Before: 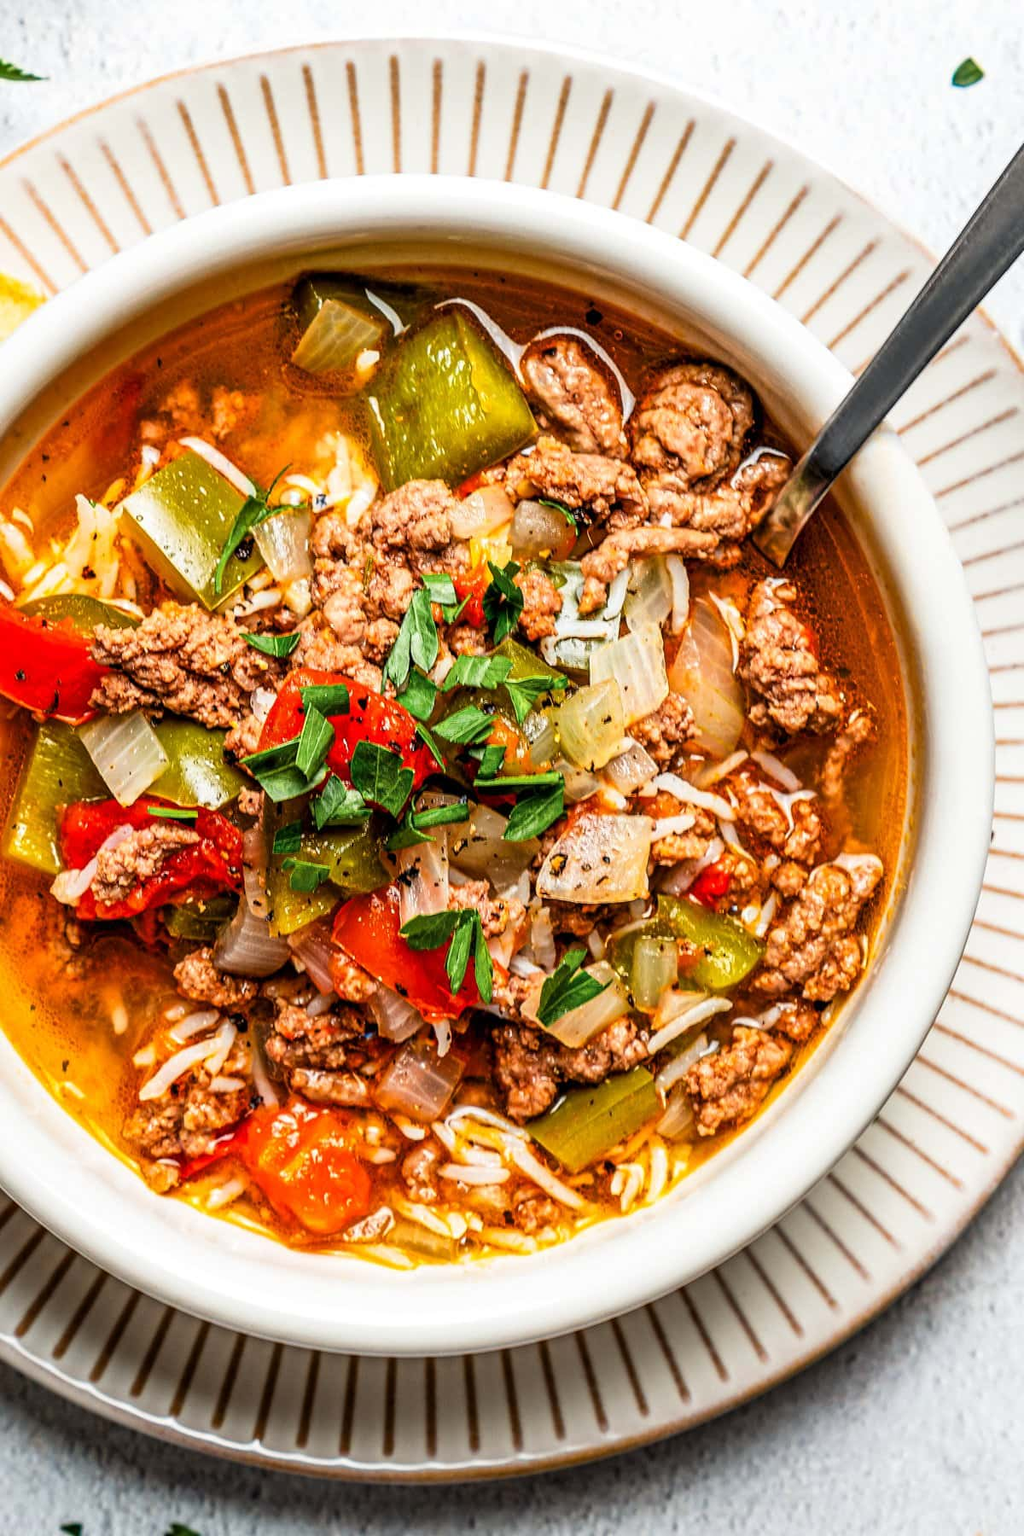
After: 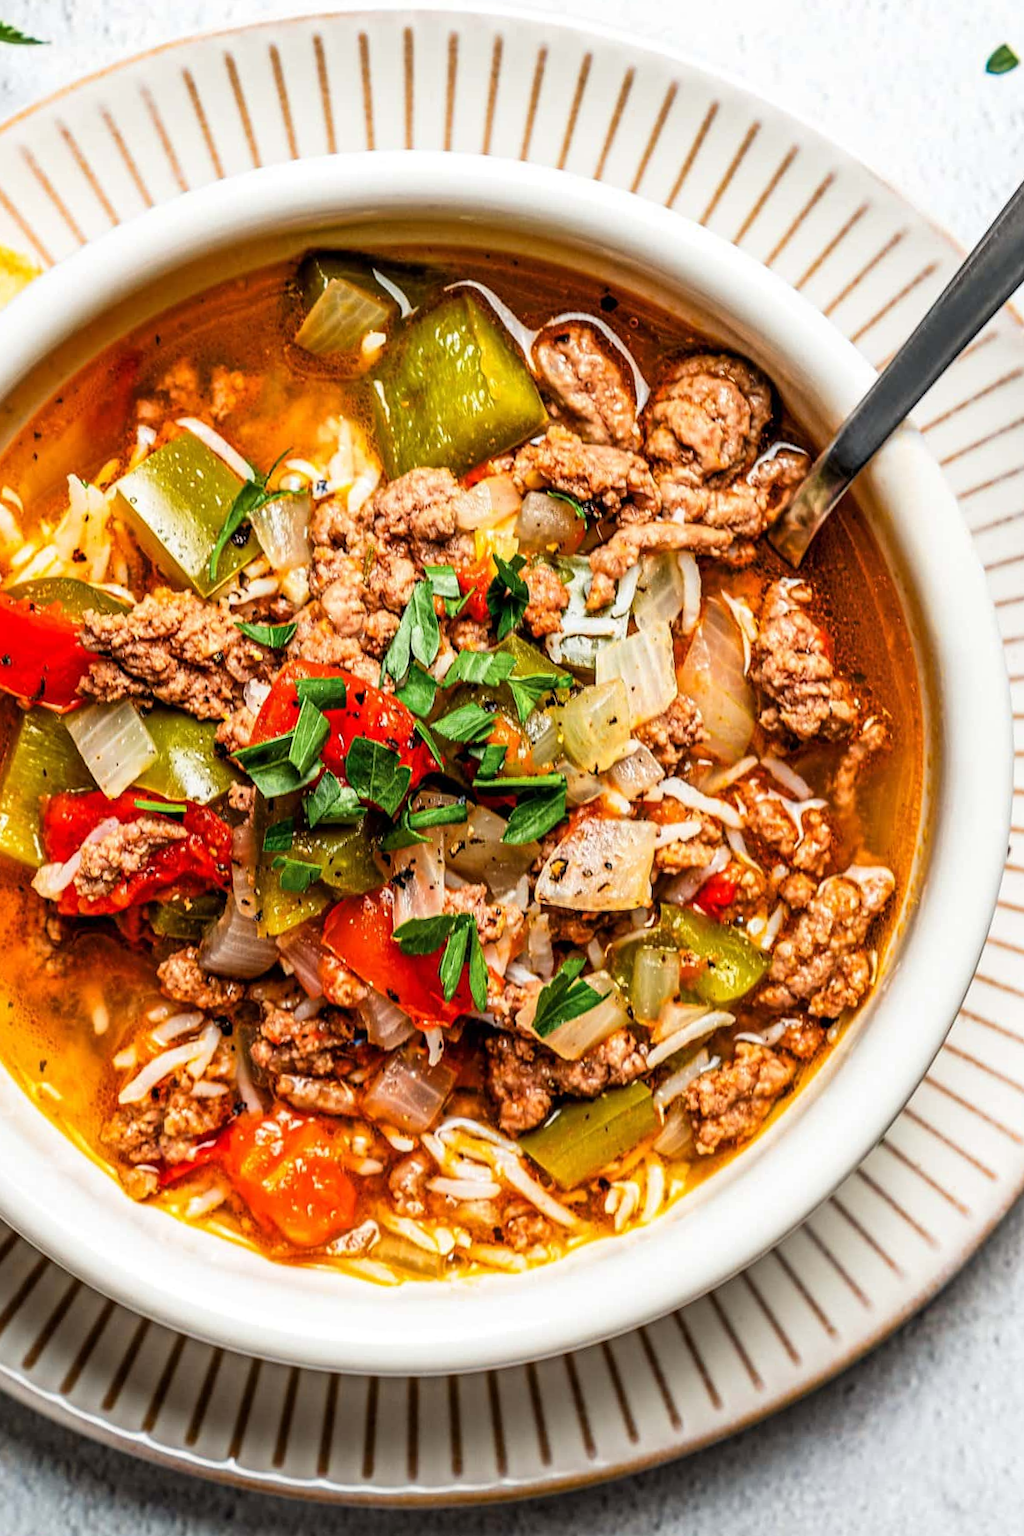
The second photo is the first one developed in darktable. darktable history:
crop and rotate: angle -1.38°
